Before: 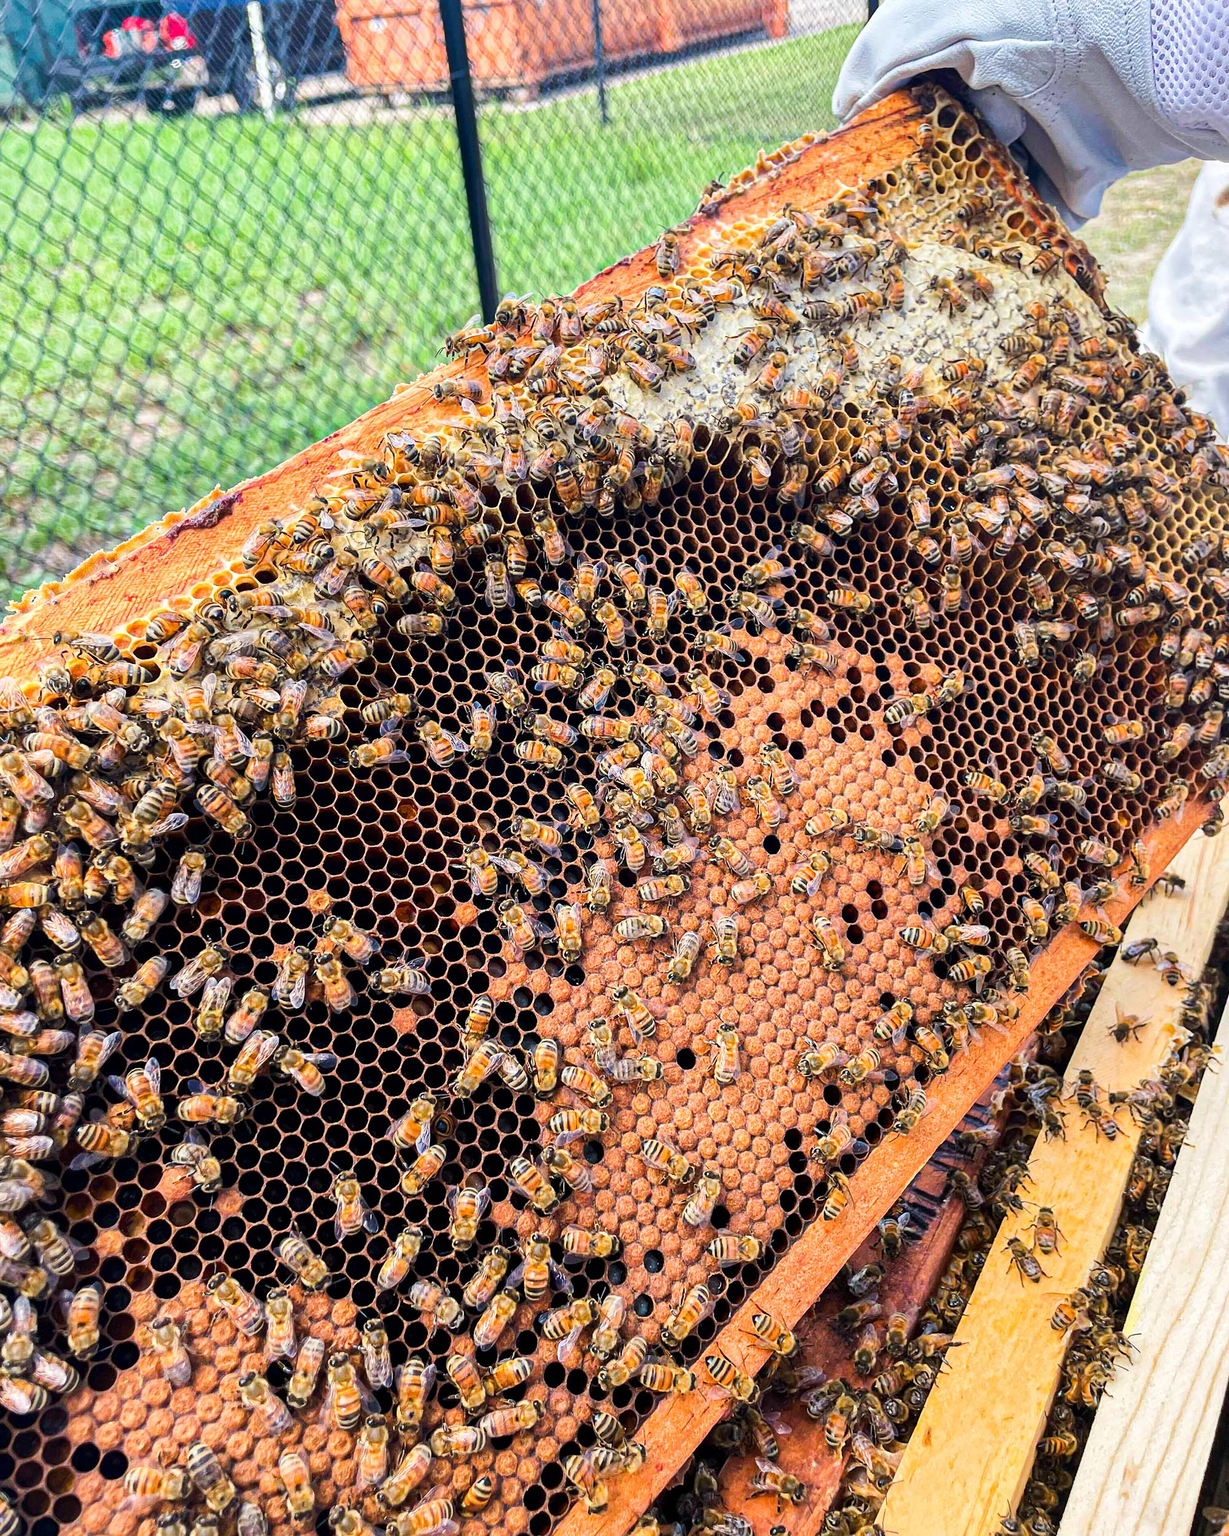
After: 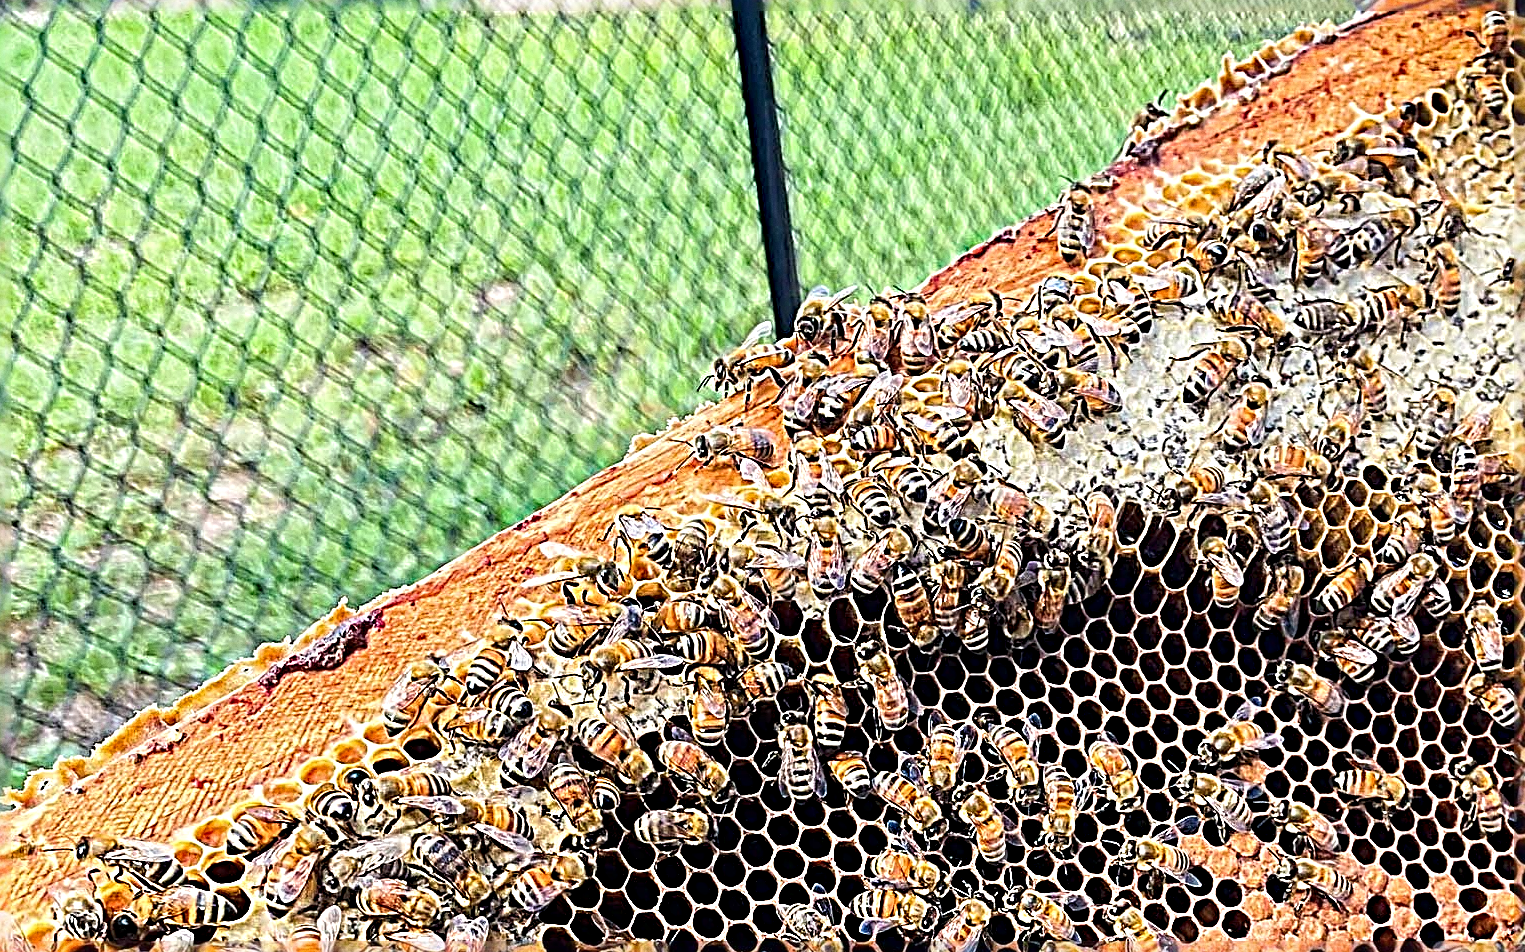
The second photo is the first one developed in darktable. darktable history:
sharpen: radius 4.001, amount 2
grain: coarseness 0.09 ISO, strength 16.61%
crop: left 0.579%, top 7.627%, right 23.167%, bottom 54.275%
